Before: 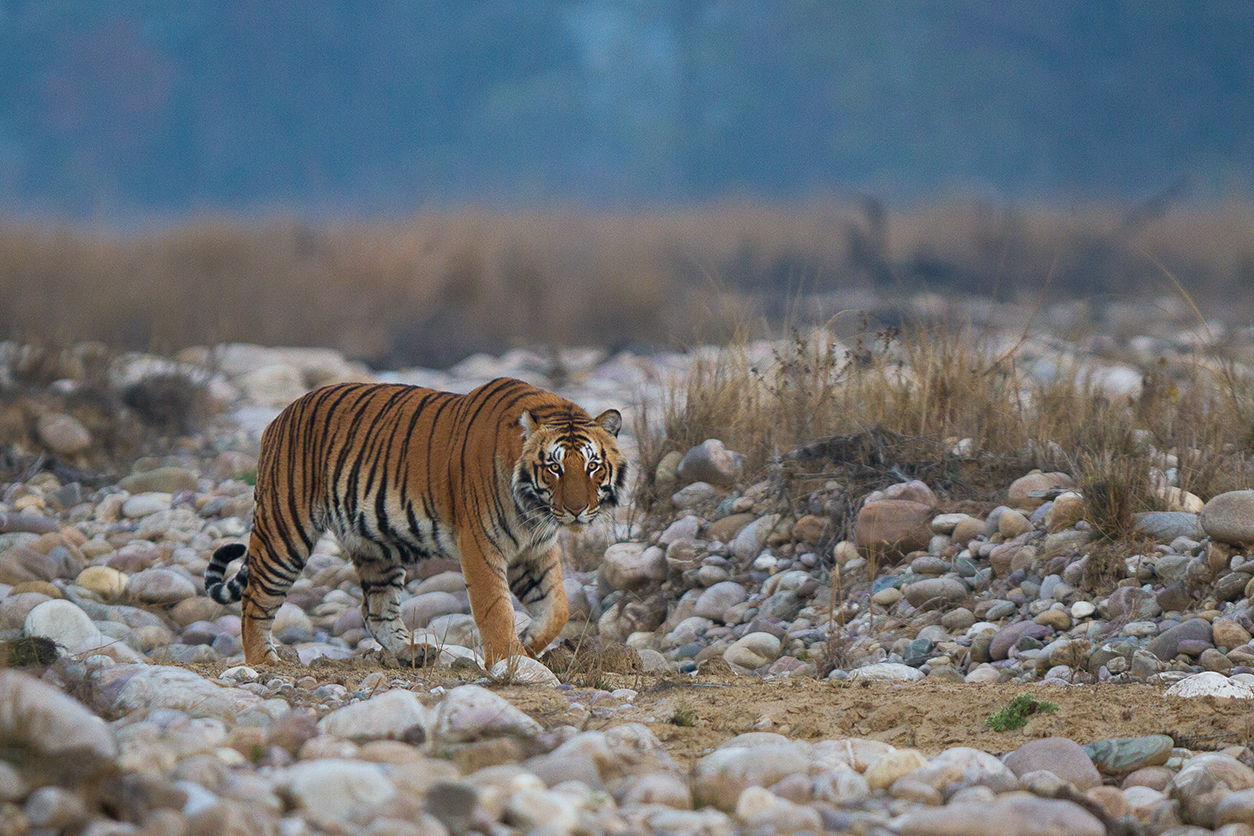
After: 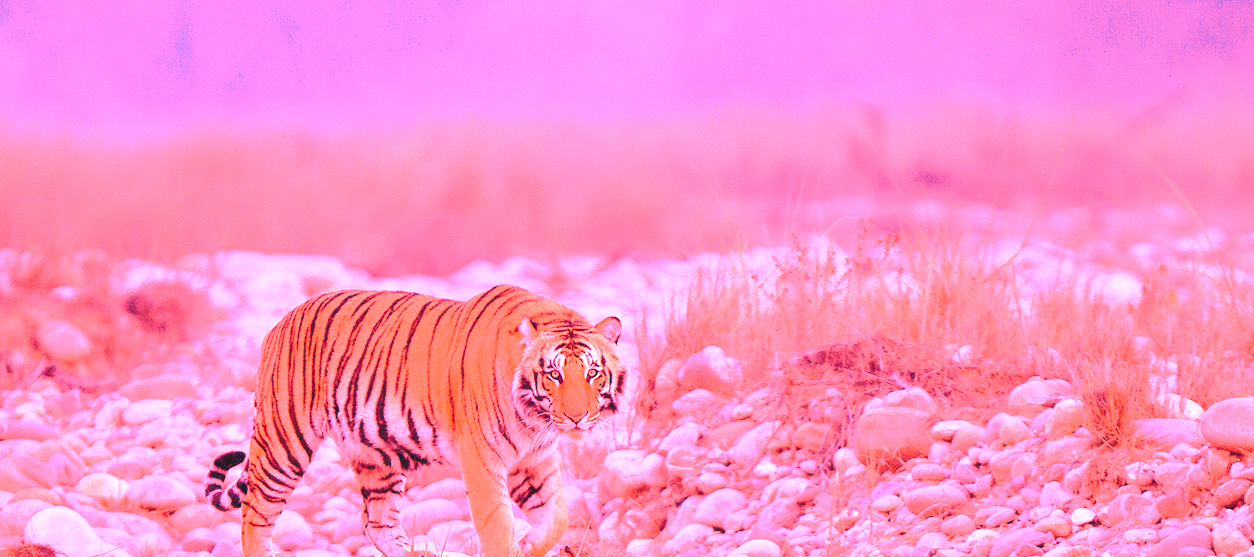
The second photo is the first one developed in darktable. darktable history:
crop: top 11.166%, bottom 22.168%
white balance: red 4.26, blue 1.802
tone equalizer: on, module defaults
tone curve: curves: ch0 [(0, 0) (0.003, 0.06) (0.011, 0.071) (0.025, 0.085) (0.044, 0.104) (0.069, 0.123) (0.1, 0.146) (0.136, 0.167) (0.177, 0.205) (0.224, 0.248) (0.277, 0.309) (0.335, 0.384) (0.399, 0.467) (0.468, 0.553) (0.543, 0.633) (0.623, 0.698) (0.709, 0.769) (0.801, 0.841) (0.898, 0.912) (1, 1)], preserve colors none
